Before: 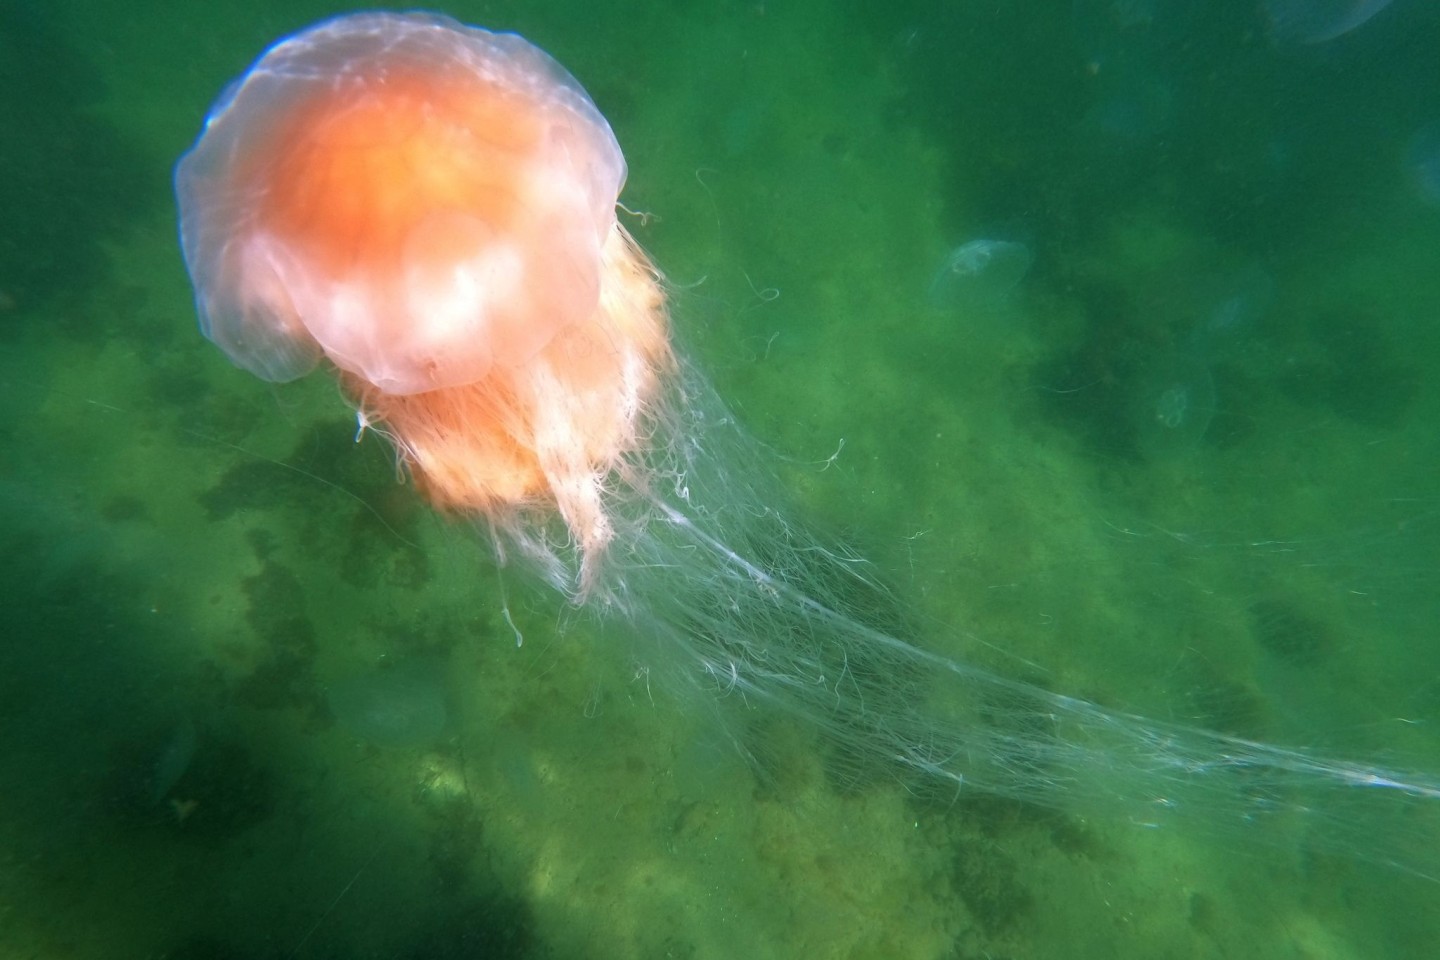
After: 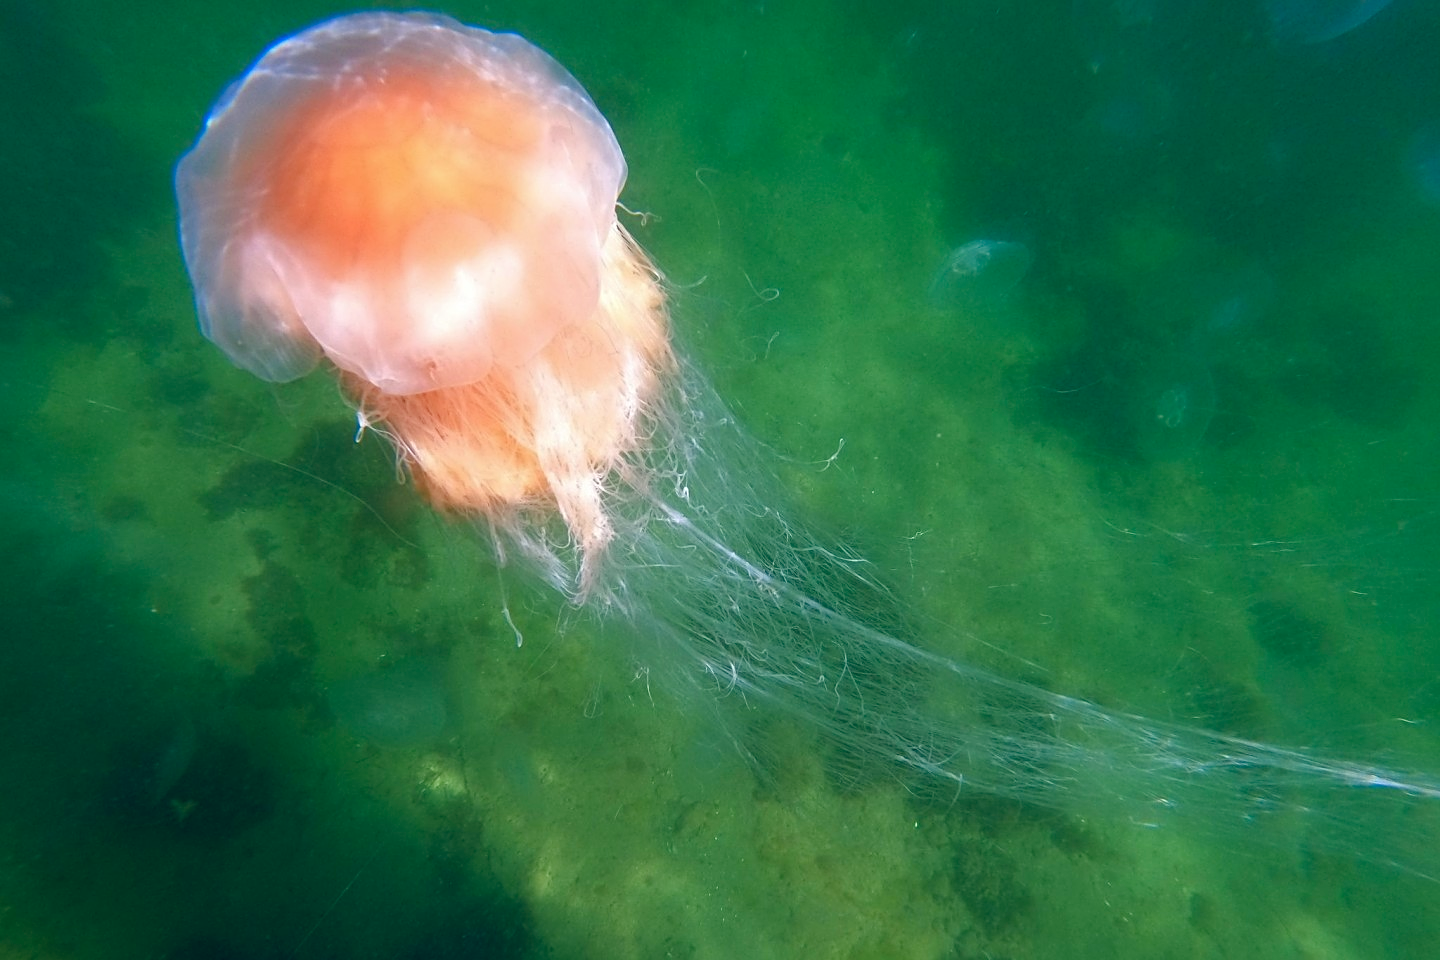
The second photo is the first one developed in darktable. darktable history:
color balance rgb: global offset › chroma 0.122%, global offset › hue 253.58°, perceptual saturation grading › global saturation 0.192%, perceptual saturation grading › highlights -18.332%, perceptual saturation grading › mid-tones 7.243%, perceptual saturation grading › shadows 27.596%, global vibrance 20%
sharpen: on, module defaults
exposure: black level correction 0, compensate highlight preservation false
